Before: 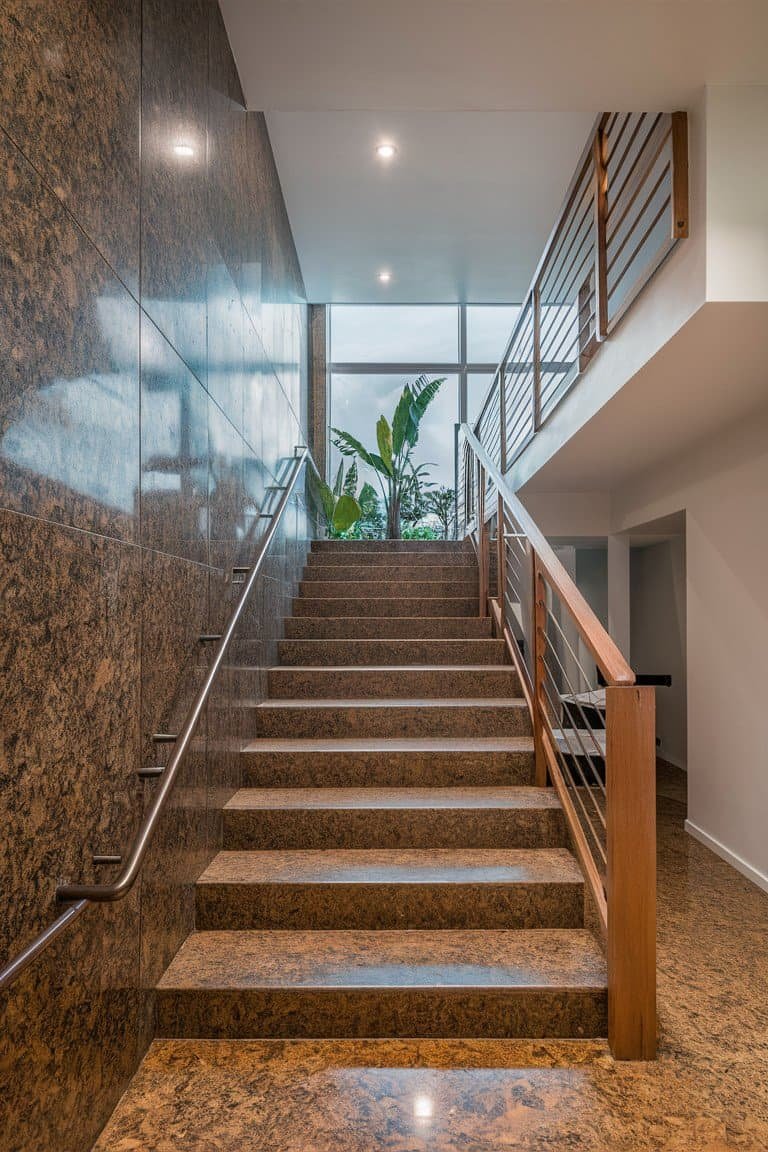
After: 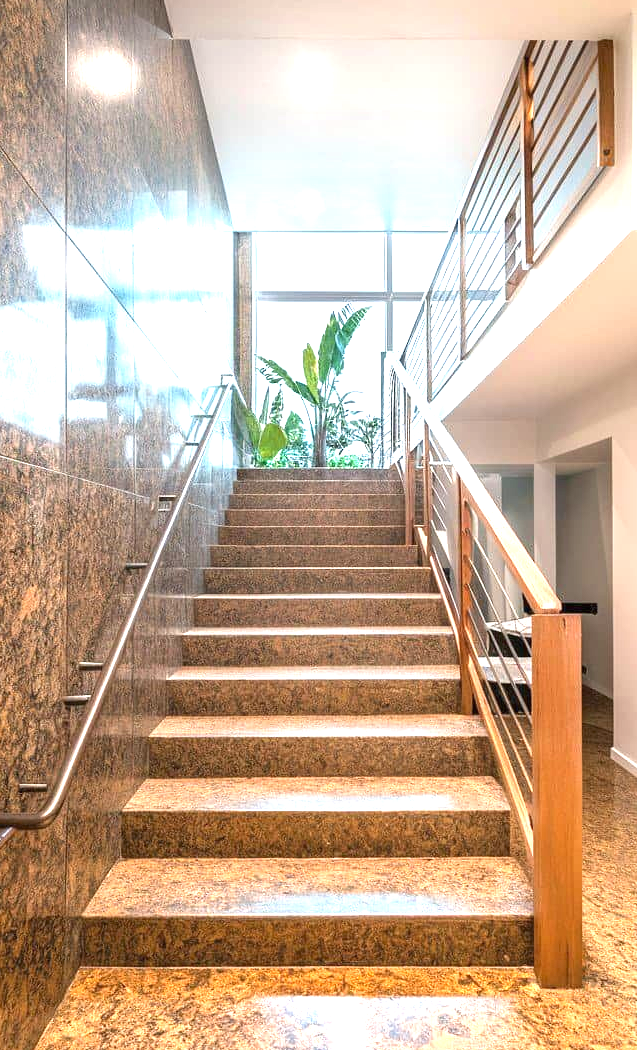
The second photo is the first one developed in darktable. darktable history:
crop: left 9.763%, top 6.262%, right 7.263%, bottom 2.511%
exposure: black level correction 0, exposure 1.742 EV, compensate exposure bias true, compensate highlight preservation false
